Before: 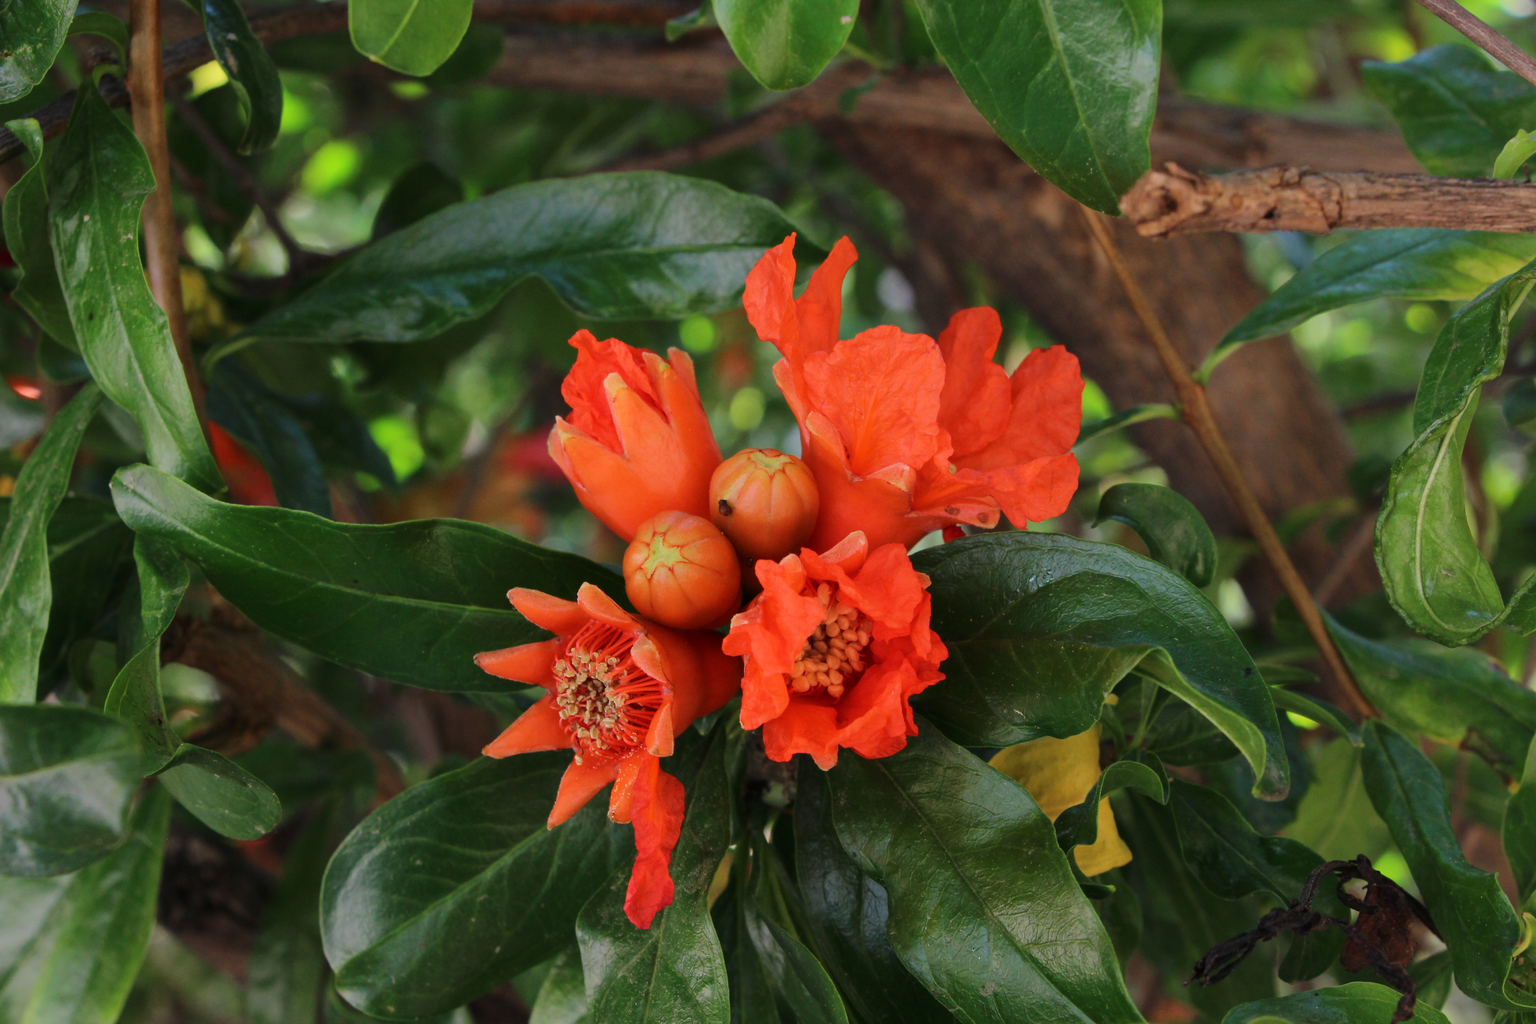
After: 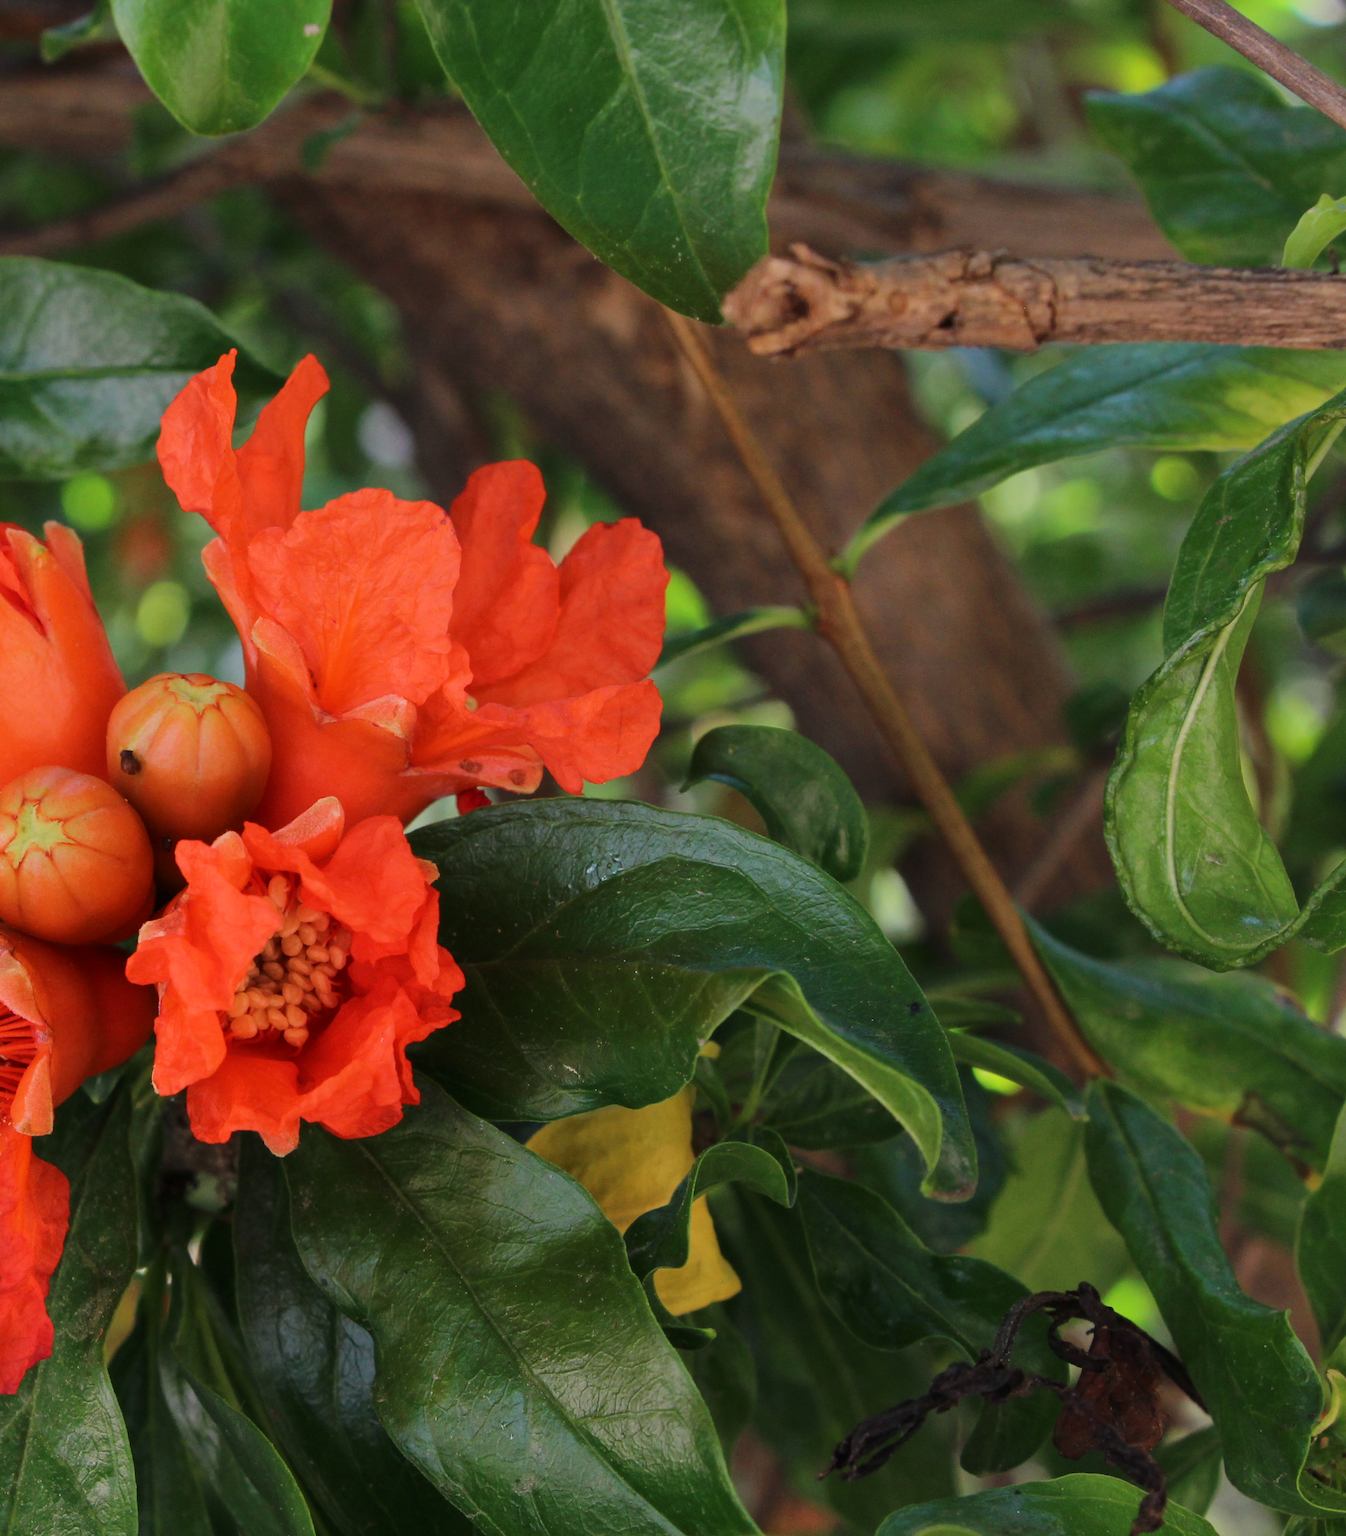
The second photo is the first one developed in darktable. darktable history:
crop: left 41.581%
